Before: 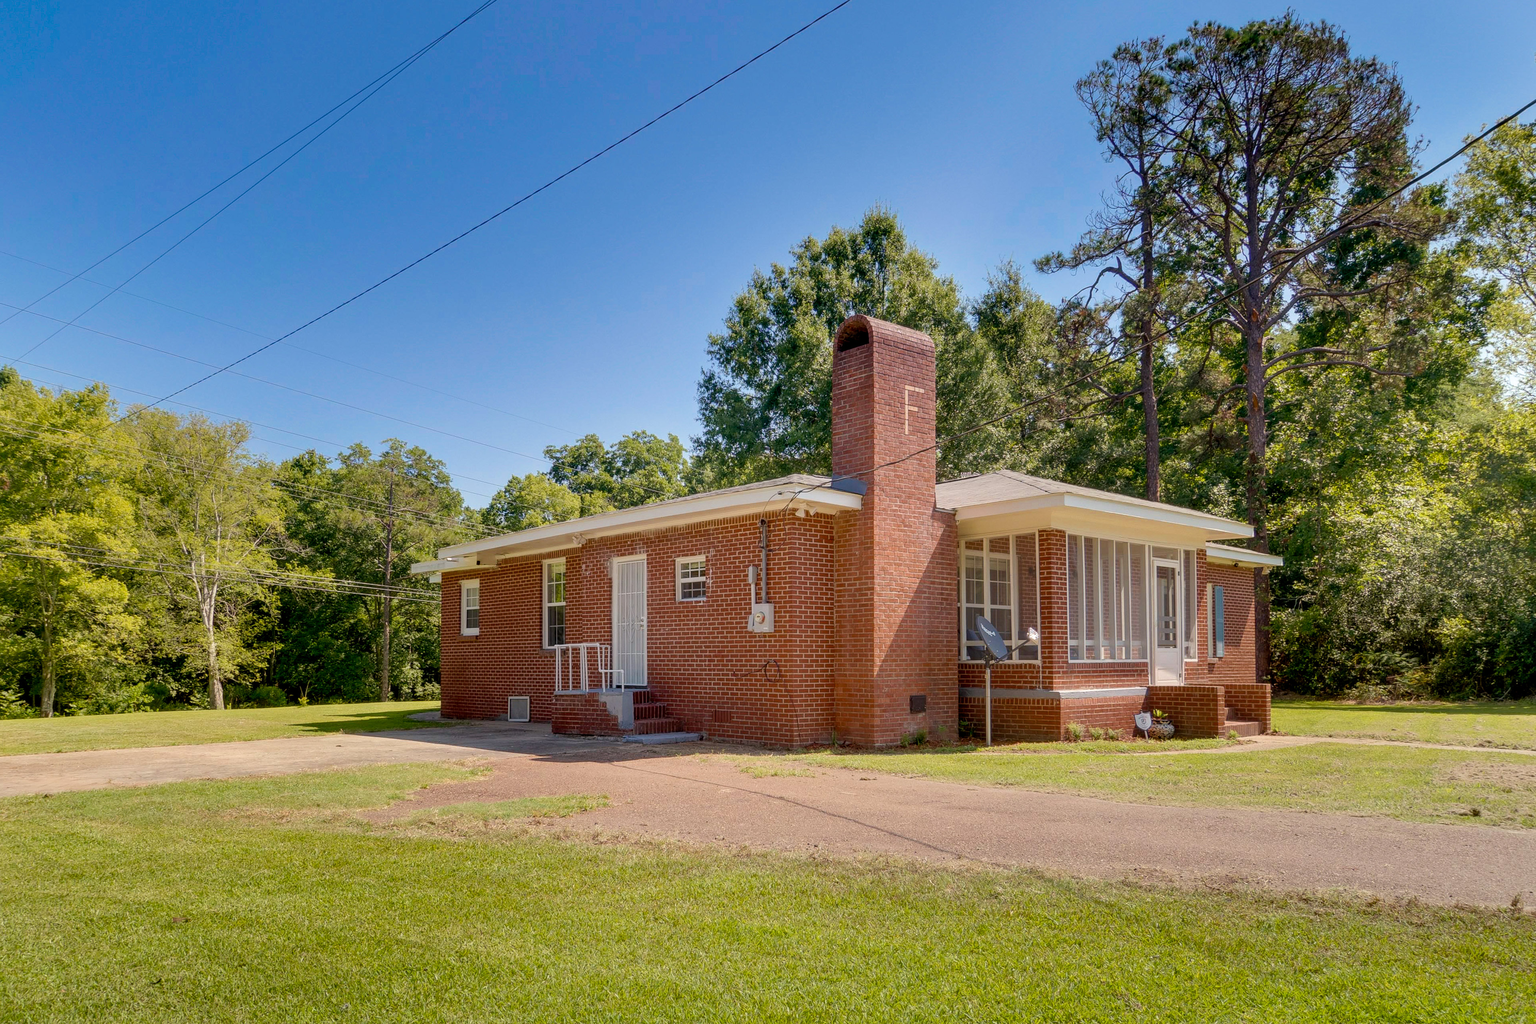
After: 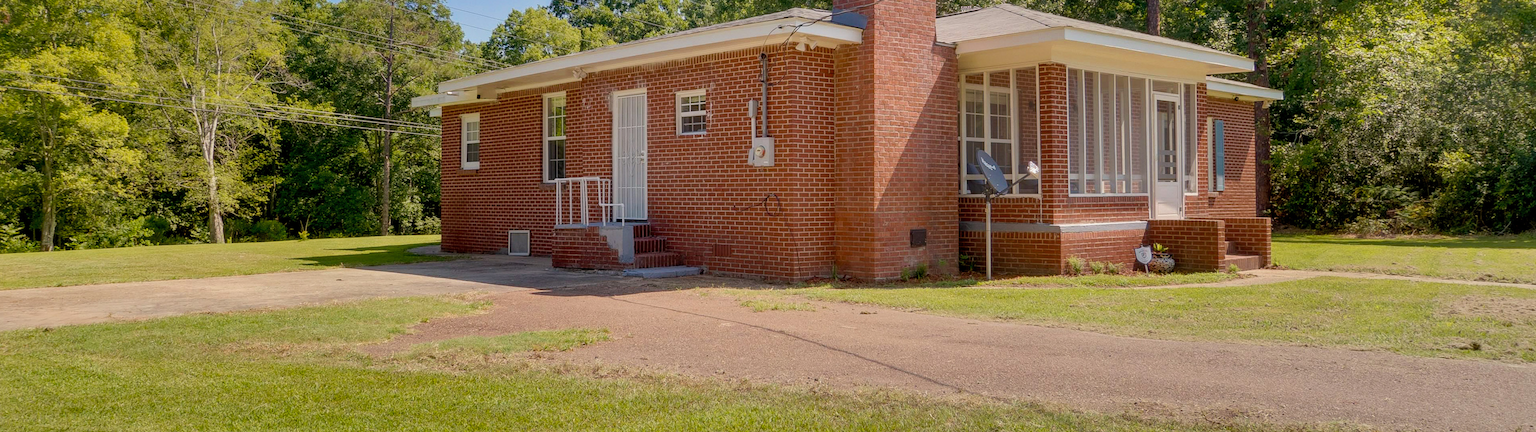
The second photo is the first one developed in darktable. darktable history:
crop: top 45.551%, bottom 12.262%
shadows and highlights: shadows 25, white point adjustment -3, highlights -30
